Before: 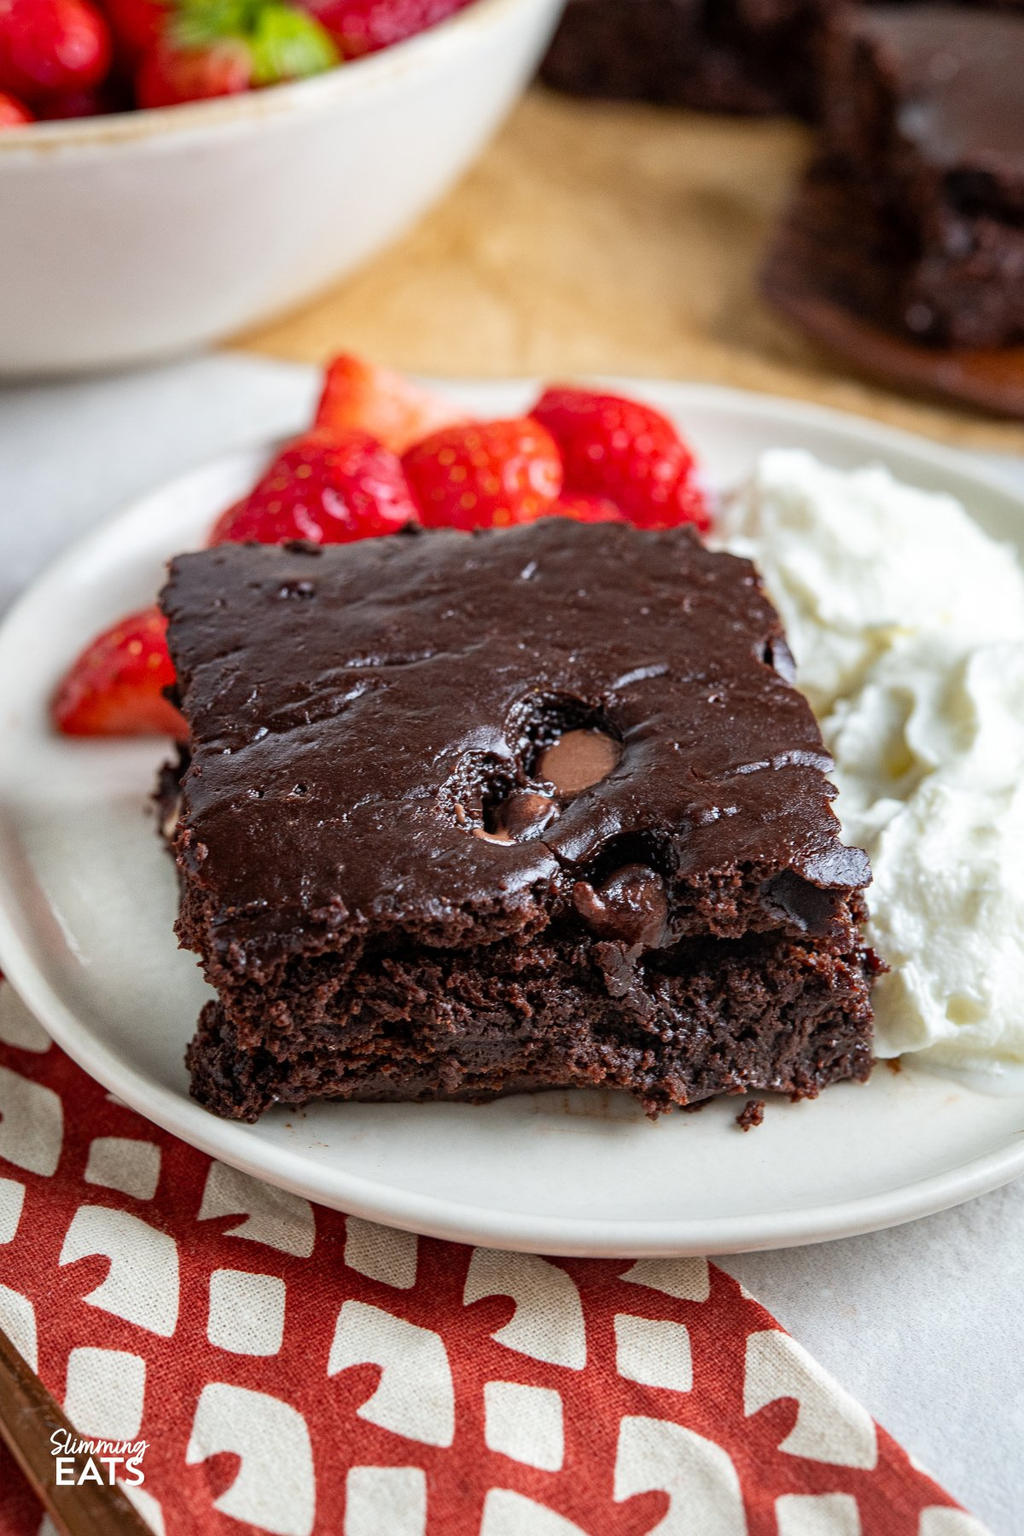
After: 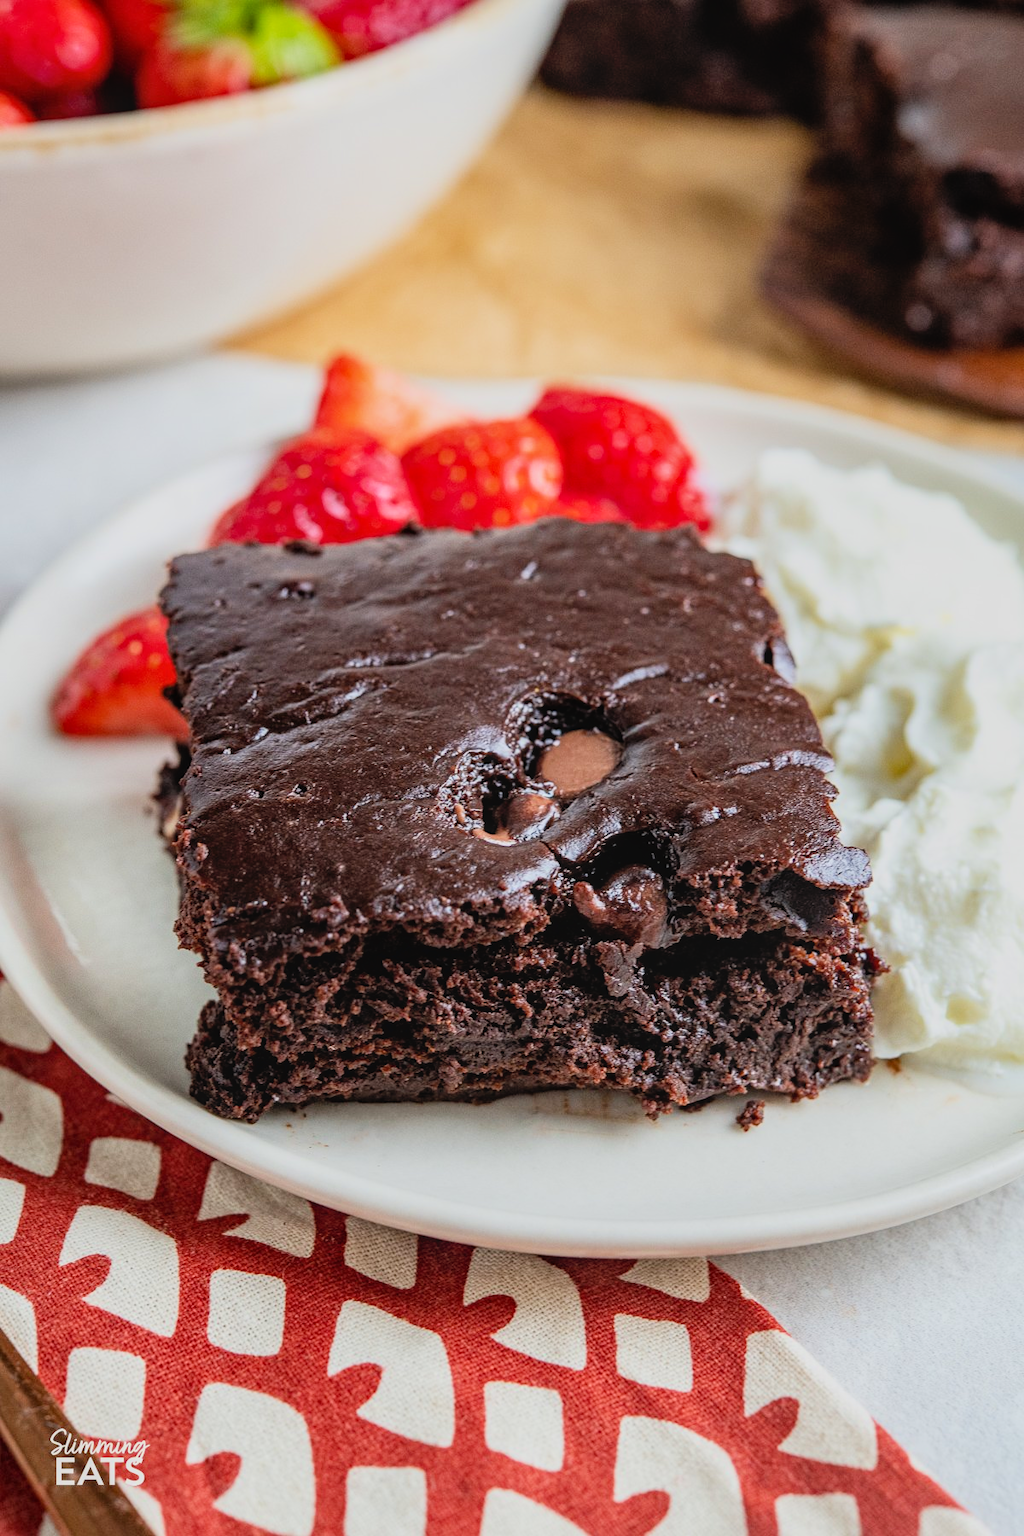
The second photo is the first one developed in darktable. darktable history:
filmic rgb: black relative exposure -7.65 EV, white relative exposure 4.56 EV, threshold 3.04 EV, hardness 3.61, color science v6 (2022), enable highlight reconstruction true
local contrast: detail 110%
tone equalizer: edges refinement/feathering 500, mask exposure compensation -1.57 EV, preserve details no
exposure: exposure 0.568 EV, compensate exposure bias true, compensate highlight preservation false
